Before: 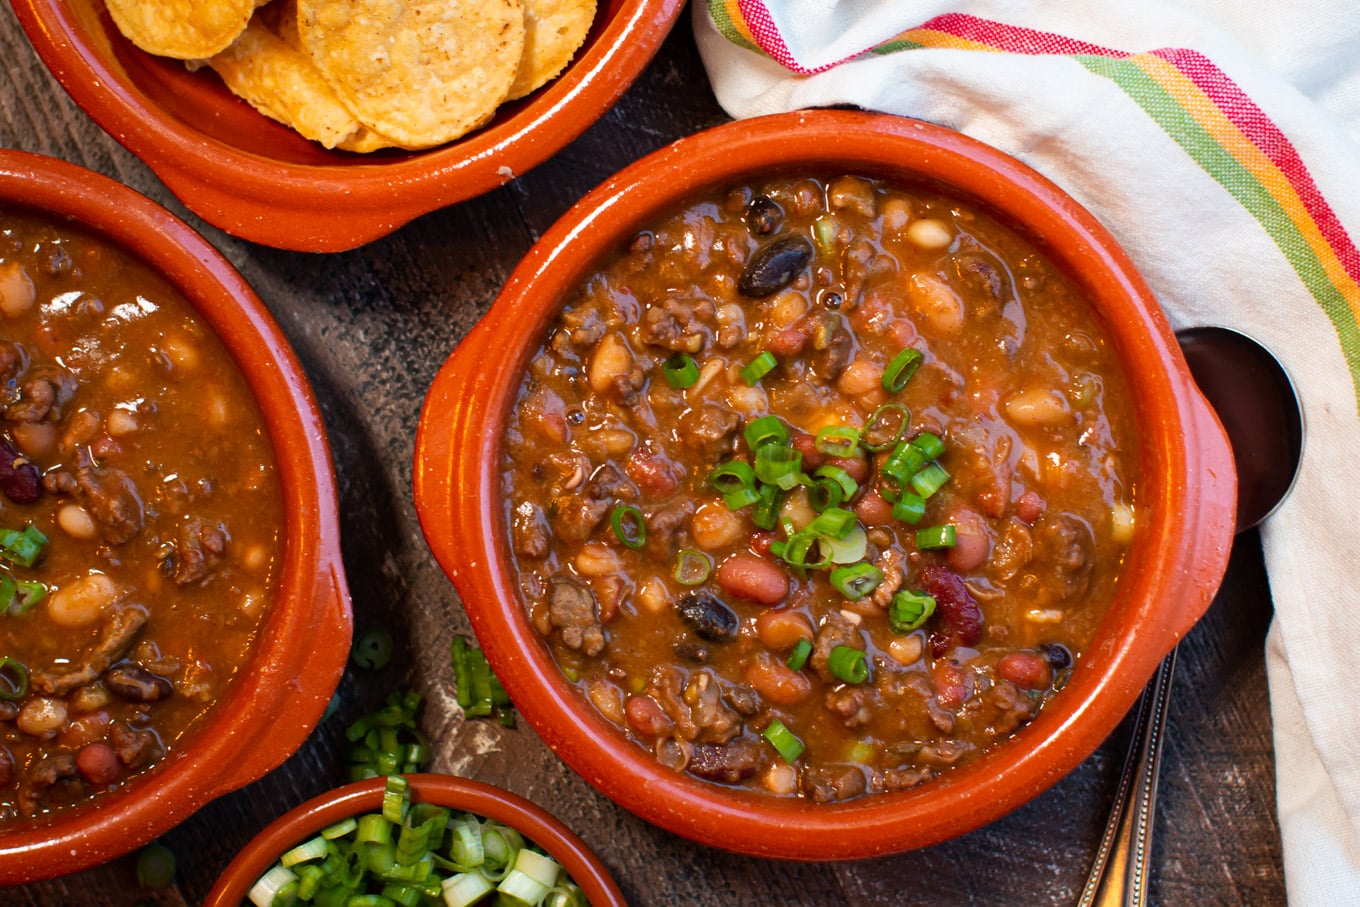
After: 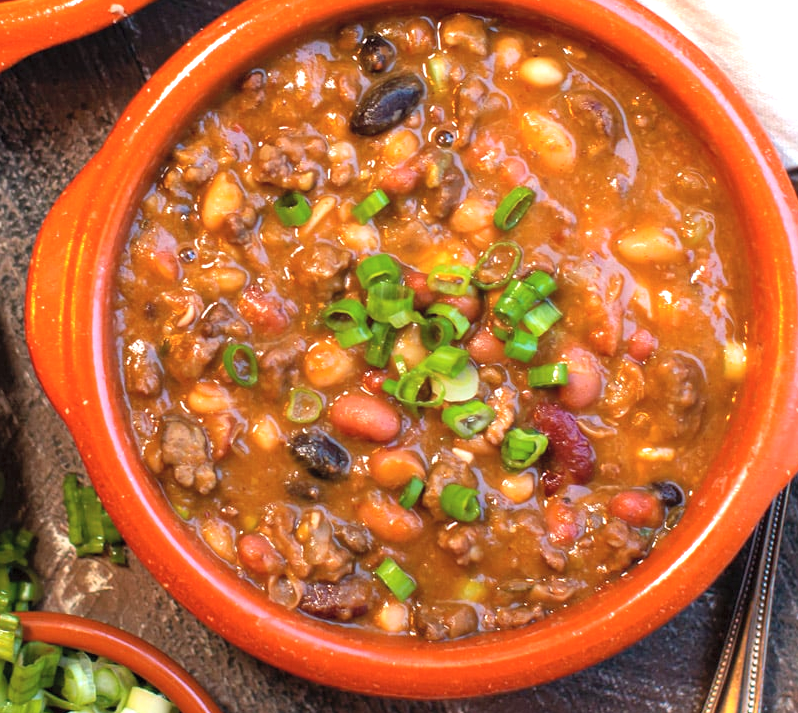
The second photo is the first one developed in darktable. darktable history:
contrast brightness saturation: brightness 0.119
crop and rotate: left 28.589%, top 17.964%, right 12.734%, bottom 3.351%
tone equalizer: -8 EV -0.768 EV, -7 EV -0.73 EV, -6 EV -0.621 EV, -5 EV -0.402 EV, -3 EV 0.373 EV, -2 EV 0.6 EV, -1 EV 0.687 EV, +0 EV 0.772 EV, smoothing diameter 24.83%, edges refinement/feathering 11.6, preserve details guided filter
